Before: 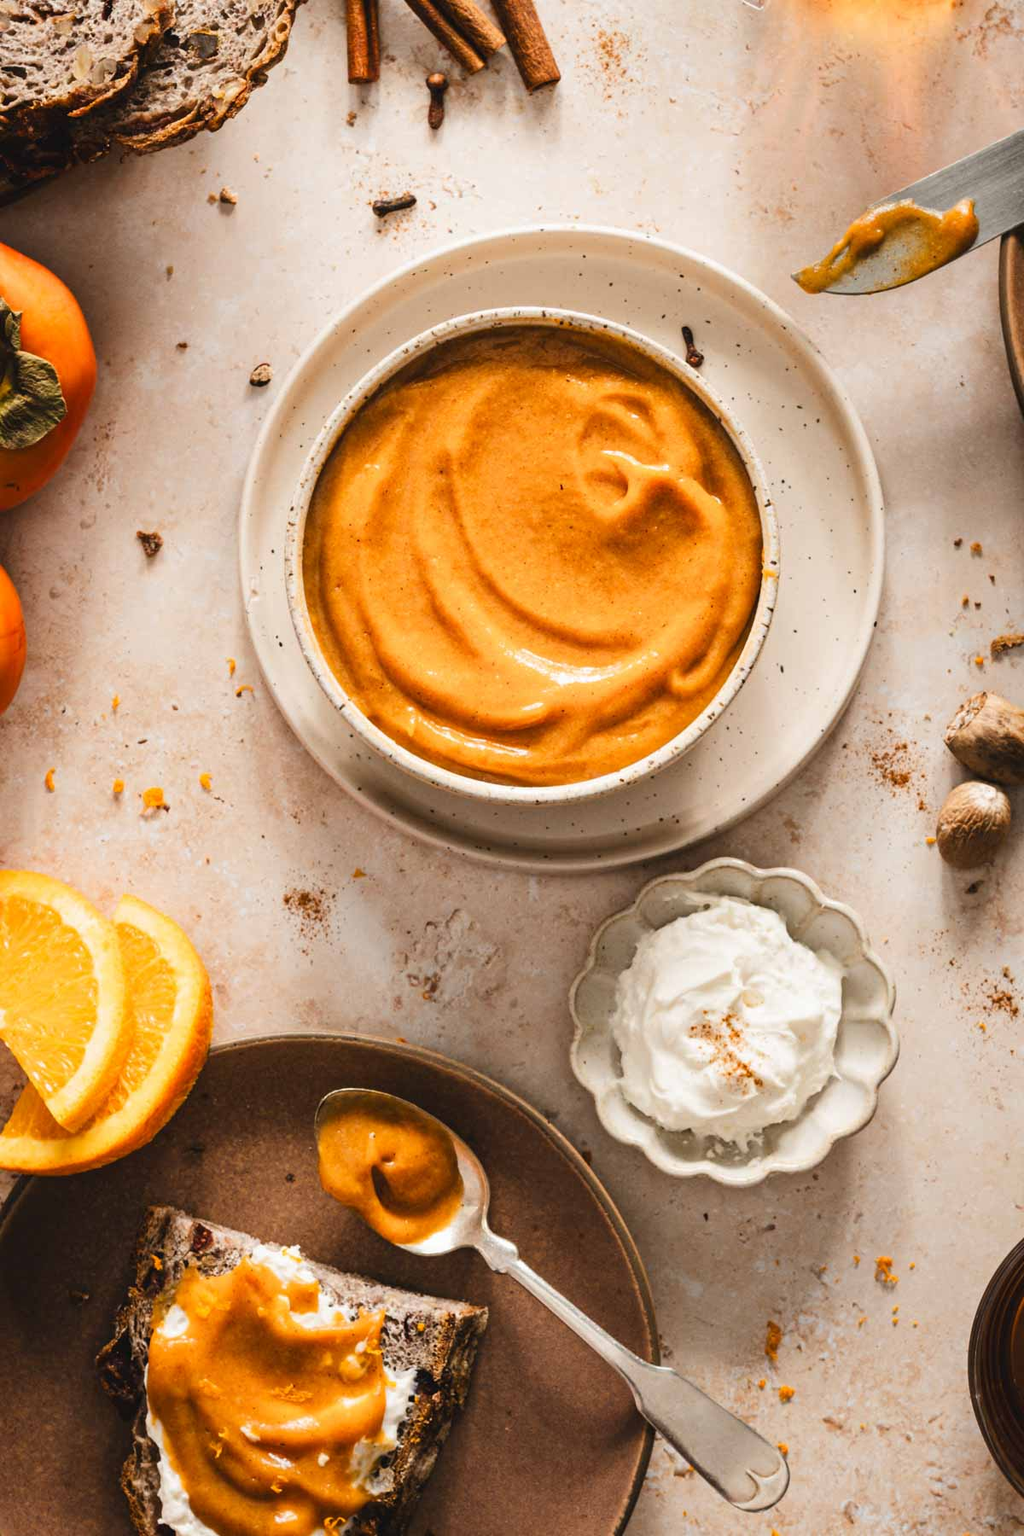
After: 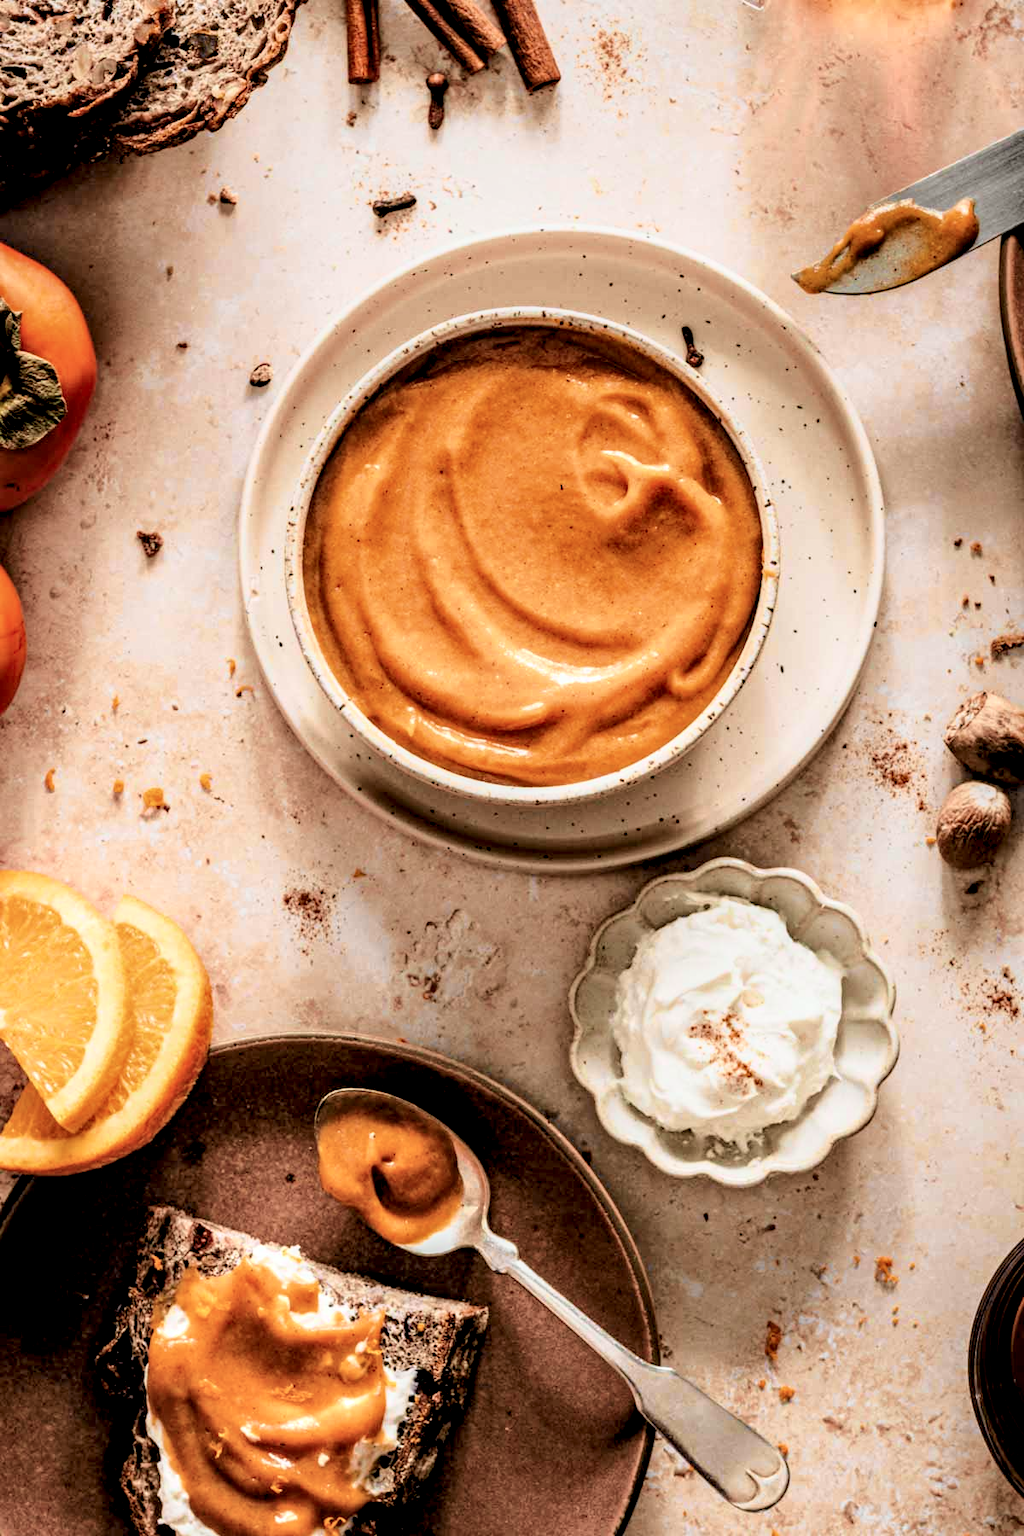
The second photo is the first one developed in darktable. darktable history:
tone curve: curves: ch0 [(0, 0) (0.105, 0.068) (0.181, 0.185) (0.28, 0.291) (0.384, 0.404) (0.485, 0.531) (0.638, 0.681) (0.795, 0.879) (1, 0.977)]; ch1 [(0, 0) (0.161, 0.092) (0.35, 0.33) (0.379, 0.401) (0.456, 0.469) (0.504, 0.5) (0.512, 0.514) (0.58, 0.597) (0.635, 0.646) (1, 1)]; ch2 [(0, 0) (0.371, 0.362) (0.437, 0.437) (0.5, 0.5) (0.53, 0.523) (0.56, 0.58) (0.622, 0.606) (1, 1)], color space Lab, independent channels, preserve colors none
local contrast: highlights 60%, shadows 60%, detail 160%
tone equalizer: on, module defaults
filmic rgb: black relative exposure -7.15 EV, white relative exposure 5.36 EV, hardness 3.02, color science v6 (2022)
